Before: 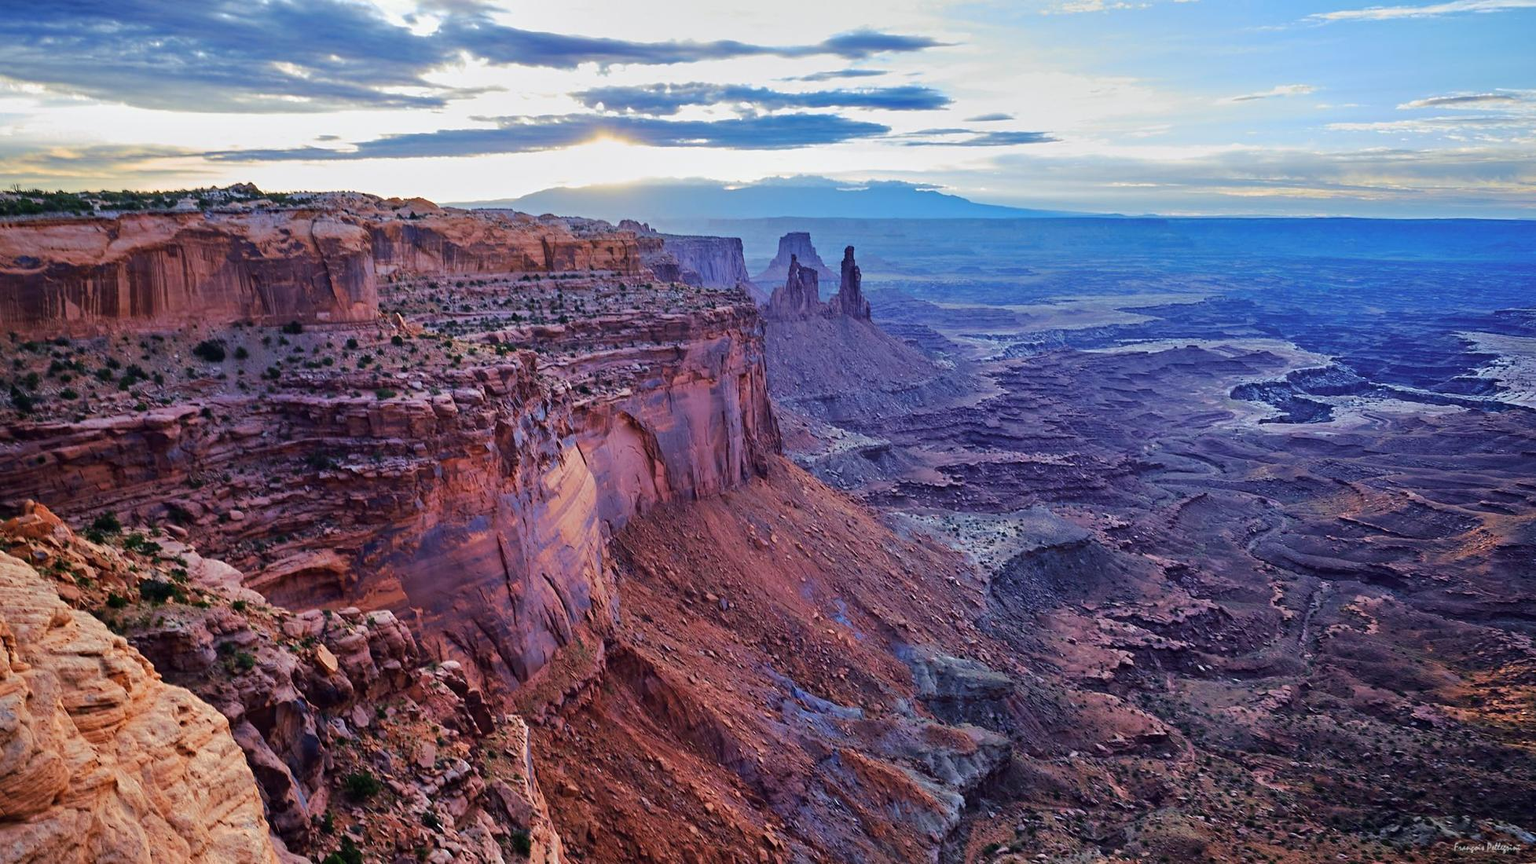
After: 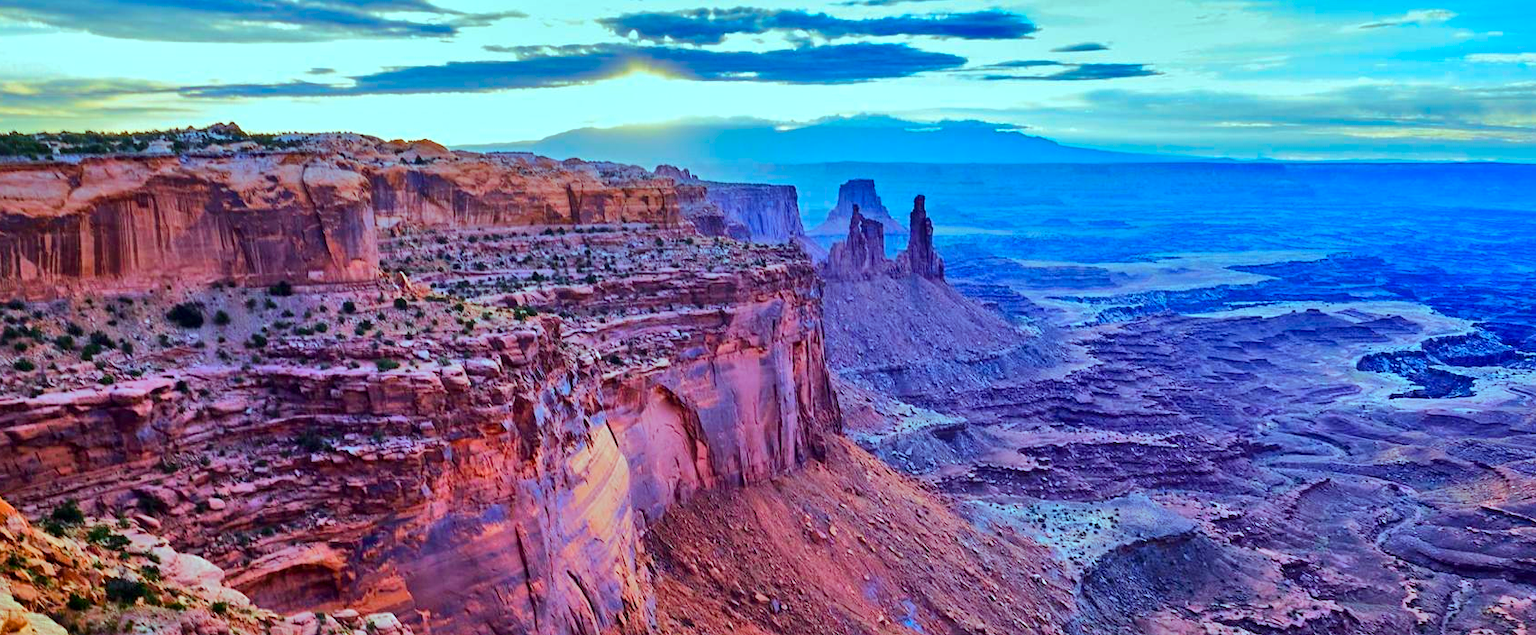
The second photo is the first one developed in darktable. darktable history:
crop: left 3.146%, top 8.853%, right 9.653%, bottom 27.012%
shadows and highlights: shadows 60.12, soften with gaussian
local contrast: mode bilateral grid, contrast 20, coarseness 49, detail 129%, midtone range 0.2
color balance rgb: highlights gain › chroma 5.252%, highlights gain › hue 196.82°, linear chroma grading › global chroma 25.519%, perceptual saturation grading › global saturation 19.947%, perceptual brilliance grading › mid-tones 10.449%, perceptual brilliance grading › shadows 14.993%
